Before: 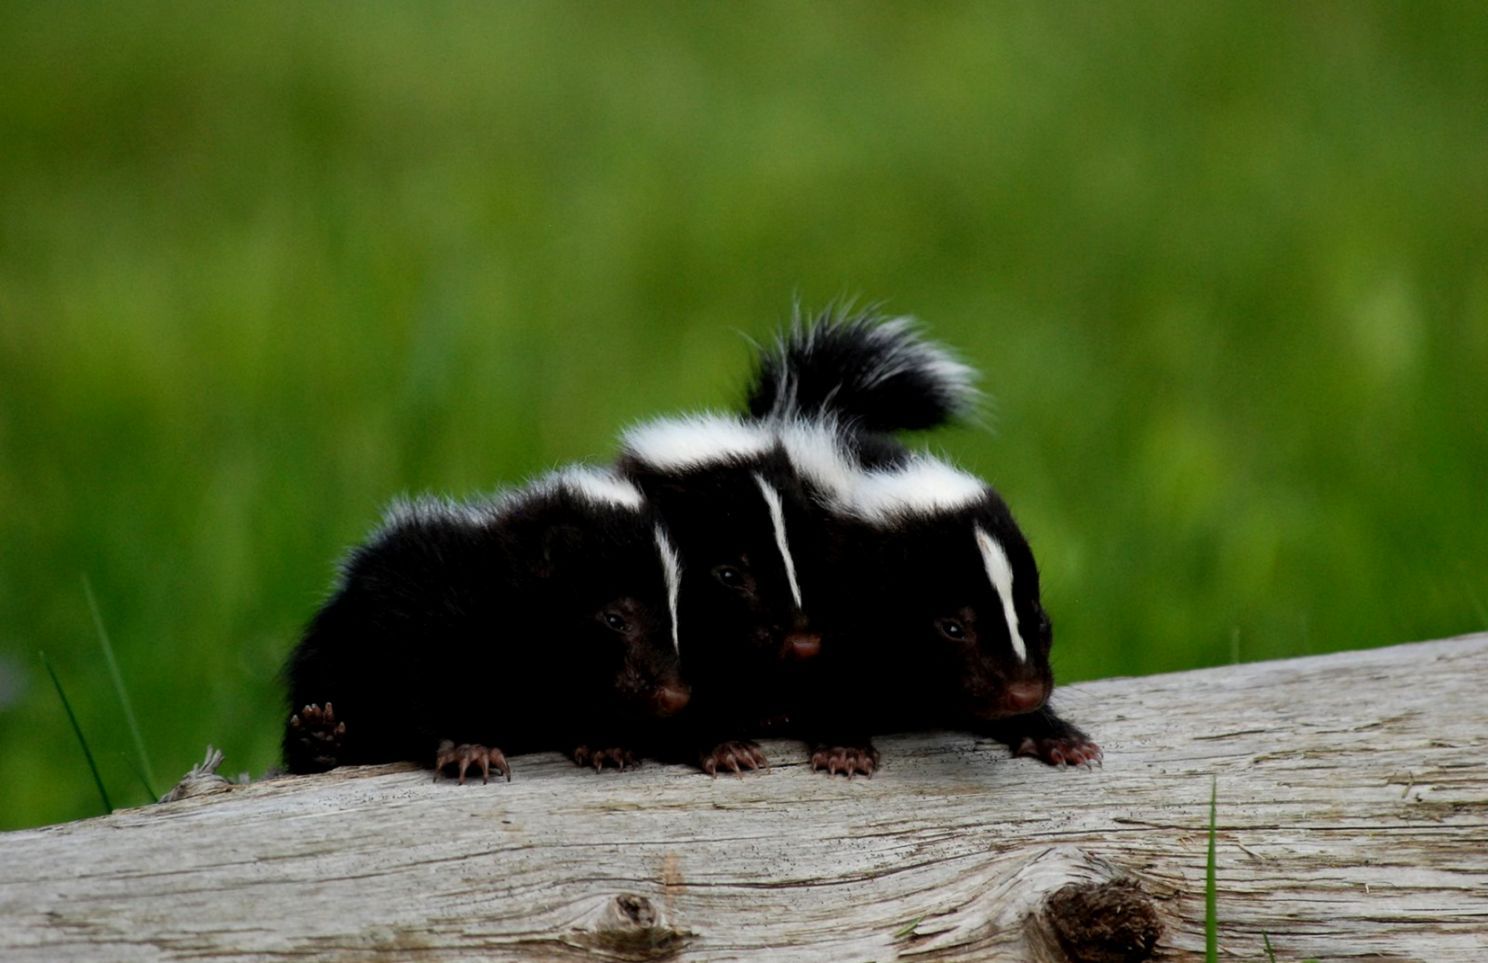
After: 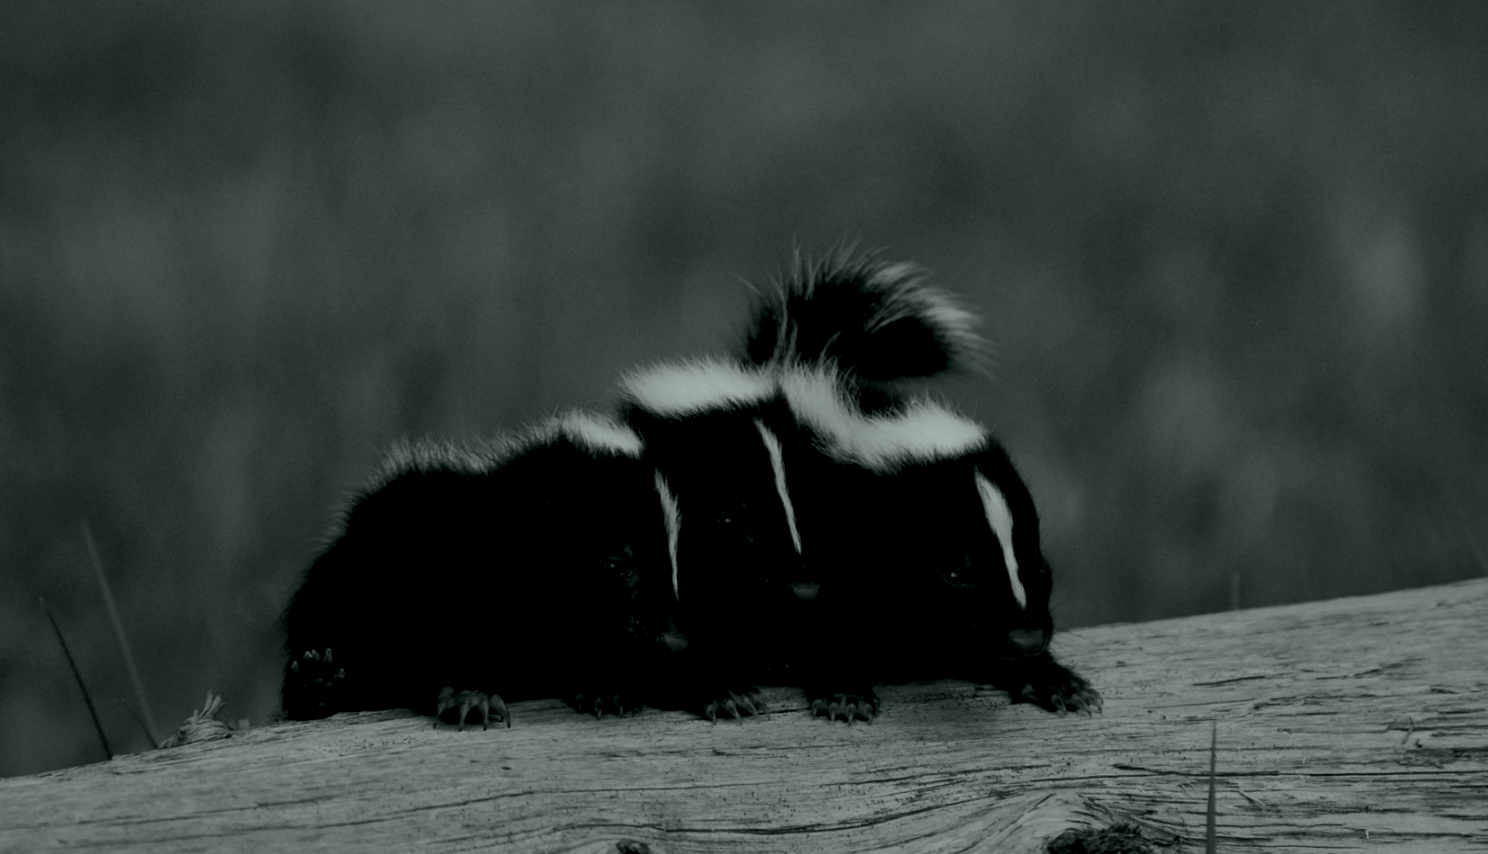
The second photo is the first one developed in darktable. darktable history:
colorize: hue 90°, saturation 19%, lightness 1.59%, version 1
local contrast: mode bilateral grid, contrast 20, coarseness 50, detail 120%, midtone range 0.2
exposure: black level correction 0.001, exposure 2 EV, compensate highlight preservation false
crop and rotate: top 5.609%, bottom 5.609%
